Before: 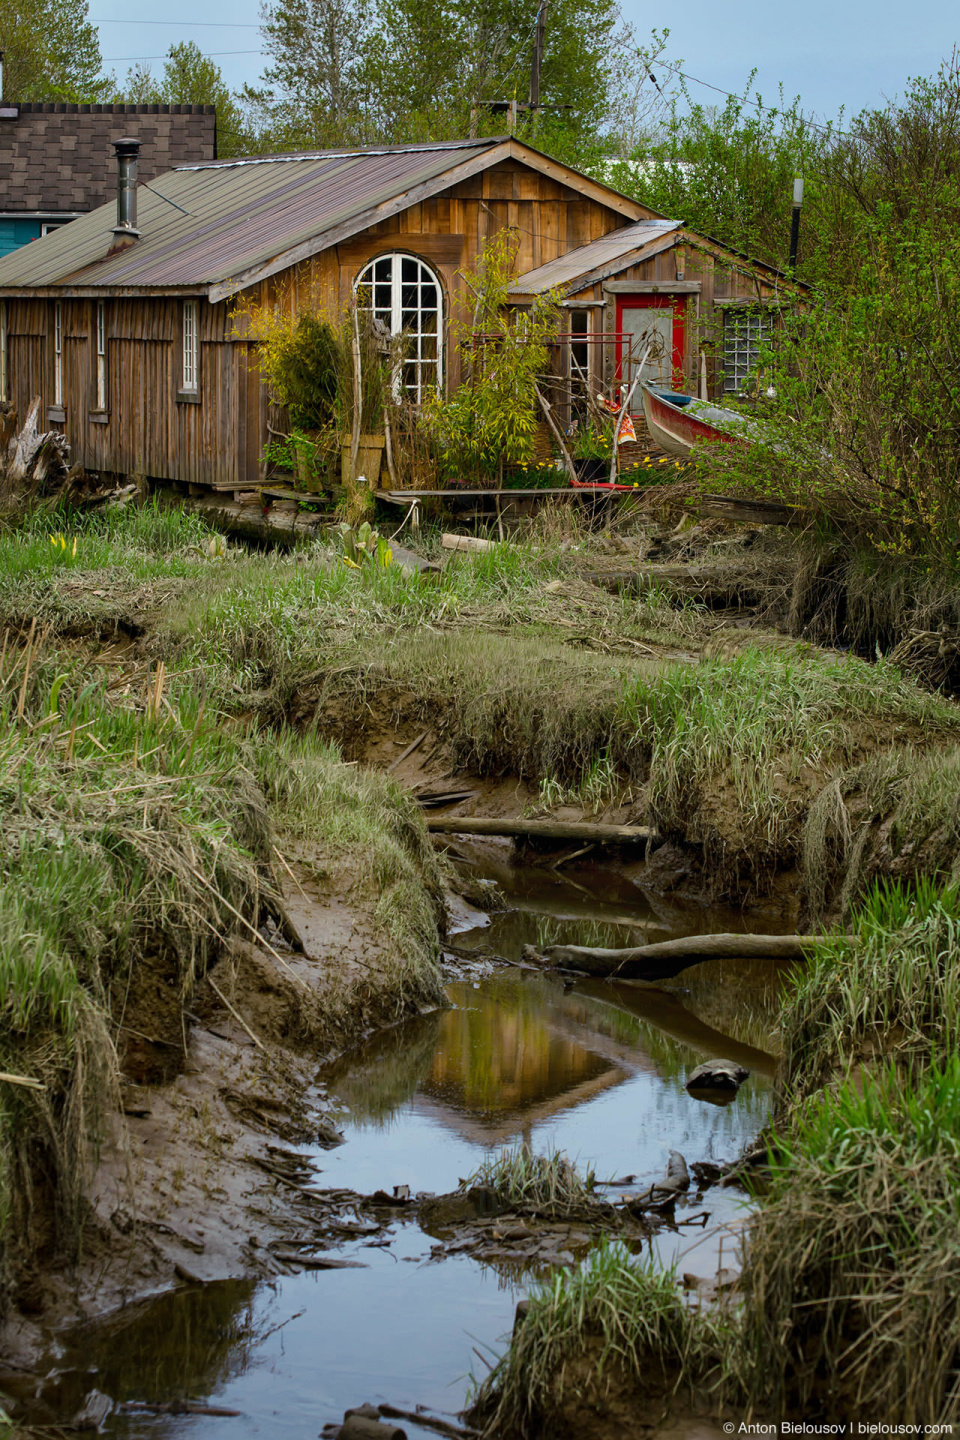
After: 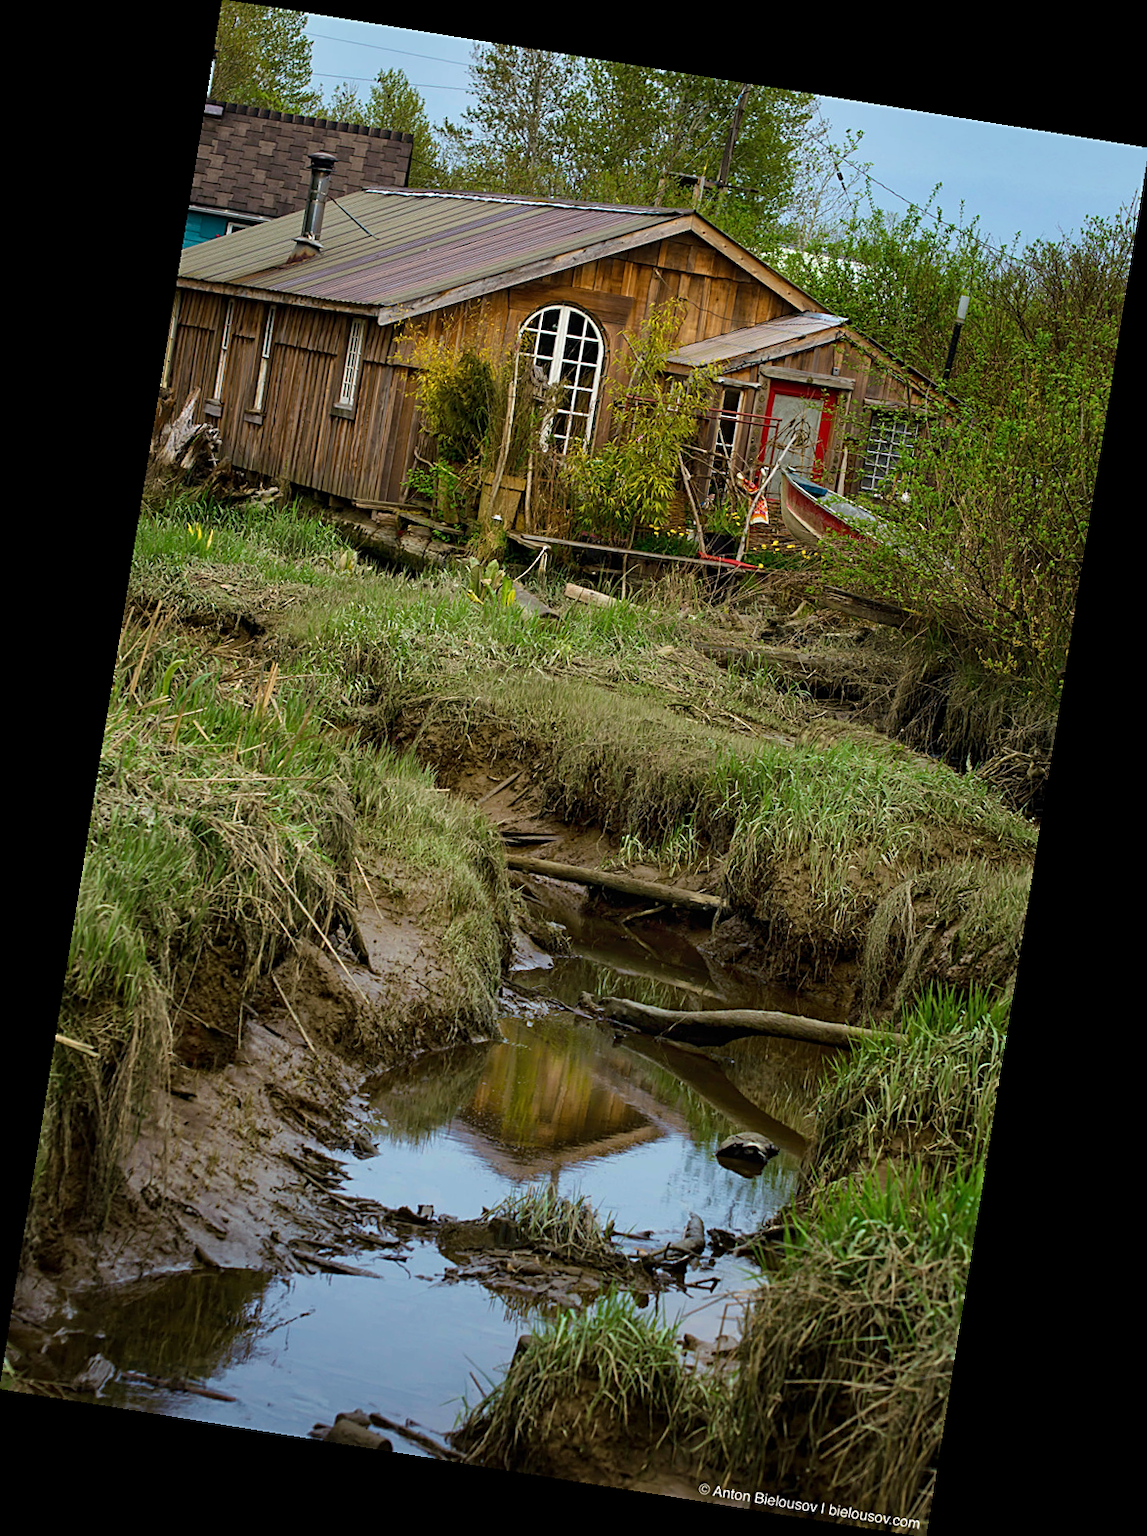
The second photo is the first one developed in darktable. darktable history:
rotate and perspective: rotation 9.12°, automatic cropping off
sharpen: on, module defaults
velvia: on, module defaults
